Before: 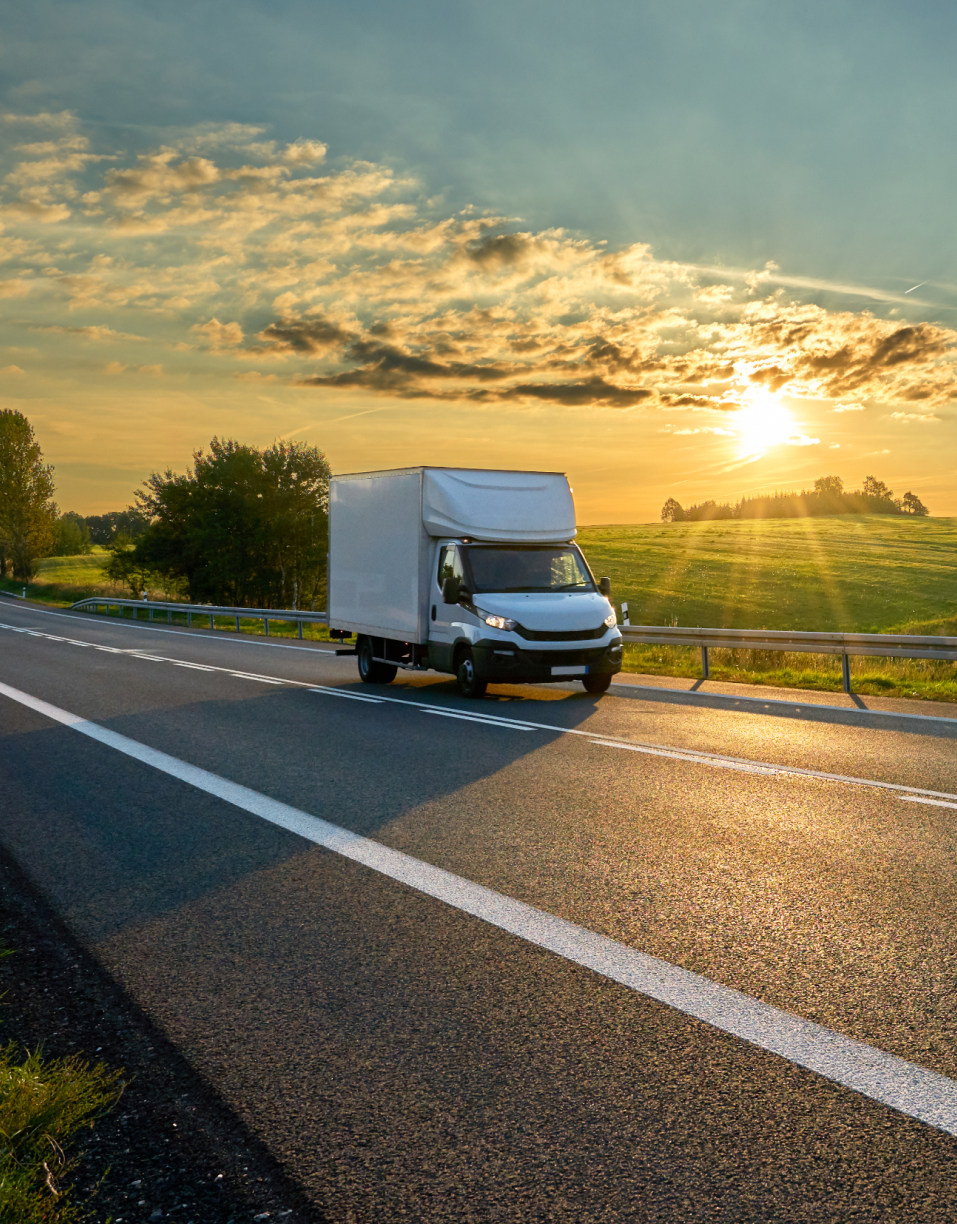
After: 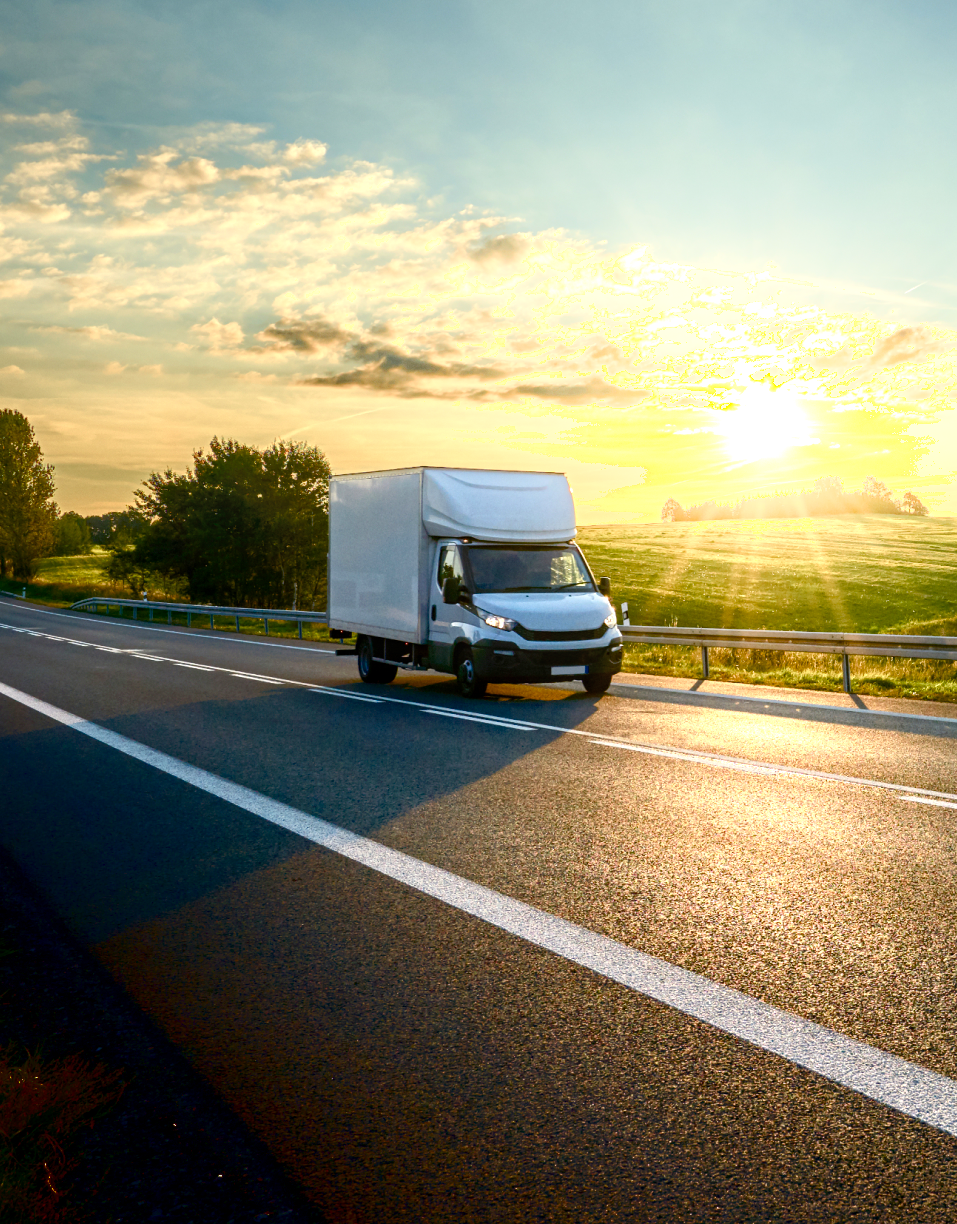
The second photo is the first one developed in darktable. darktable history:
shadows and highlights: shadows -89.77, highlights 90.28, soften with gaussian
exposure: exposure 0.125 EV, compensate exposure bias true, compensate highlight preservation false
color balance rgb: perceptual saturation grading › global saturation 20%, perceptual saturation grading › highlights -49.101%, perceptual saturation grading › shadows 25.537%, perceptual brilliance grading › global brilliance 10.86%, global vibrance 16.42%, saturation formula JzAzBz (2021)
local contrast: on, module defaults
